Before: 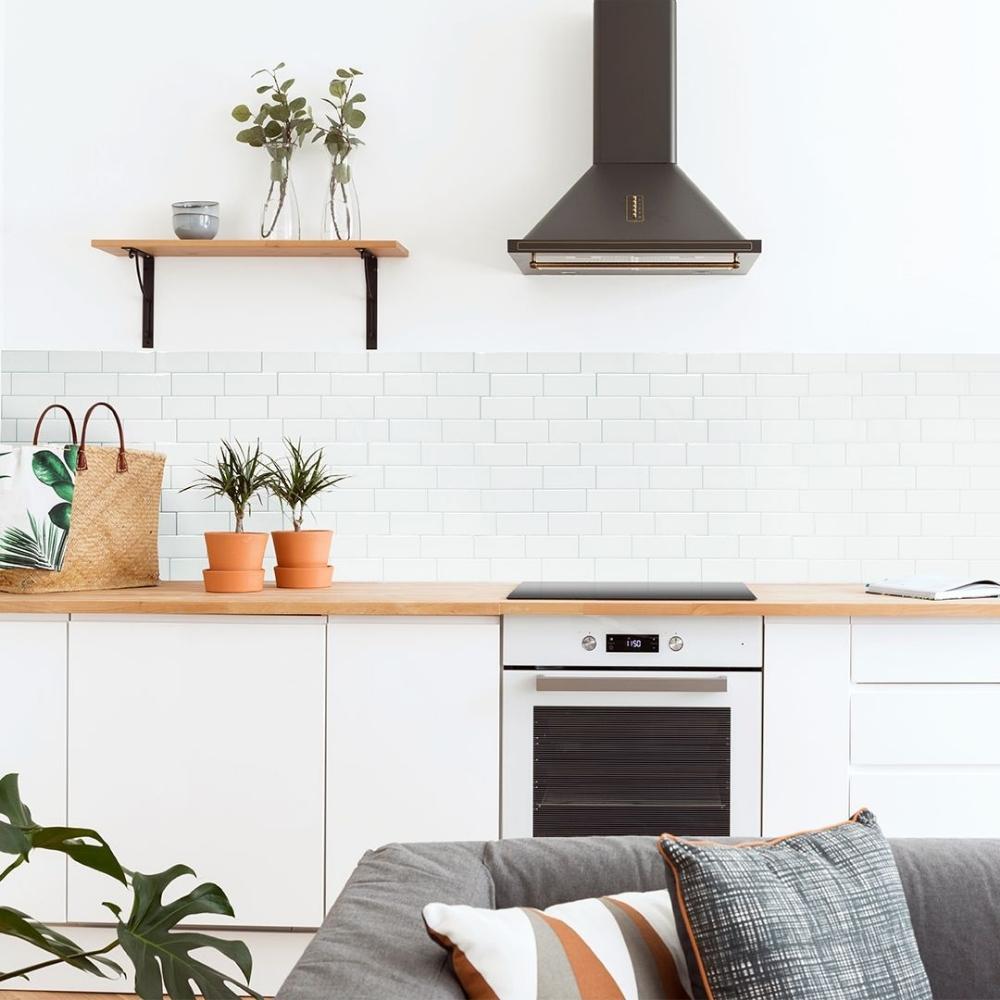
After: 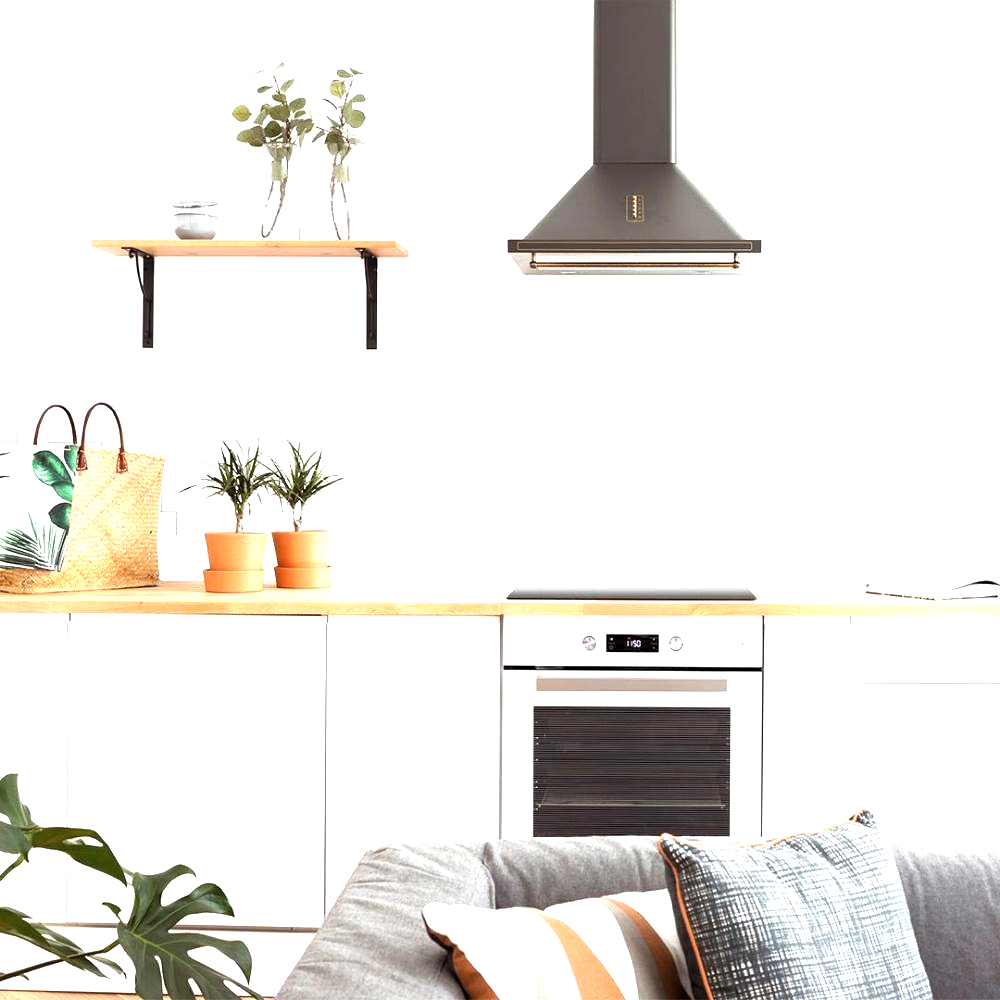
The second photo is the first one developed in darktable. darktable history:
exposure: black level correction 0, exposure 0.952 EV, compensate exposure bias true, compensate highlight preservation false
levels: white 99.98%, levels [0.062, 0.494, 0.925]
